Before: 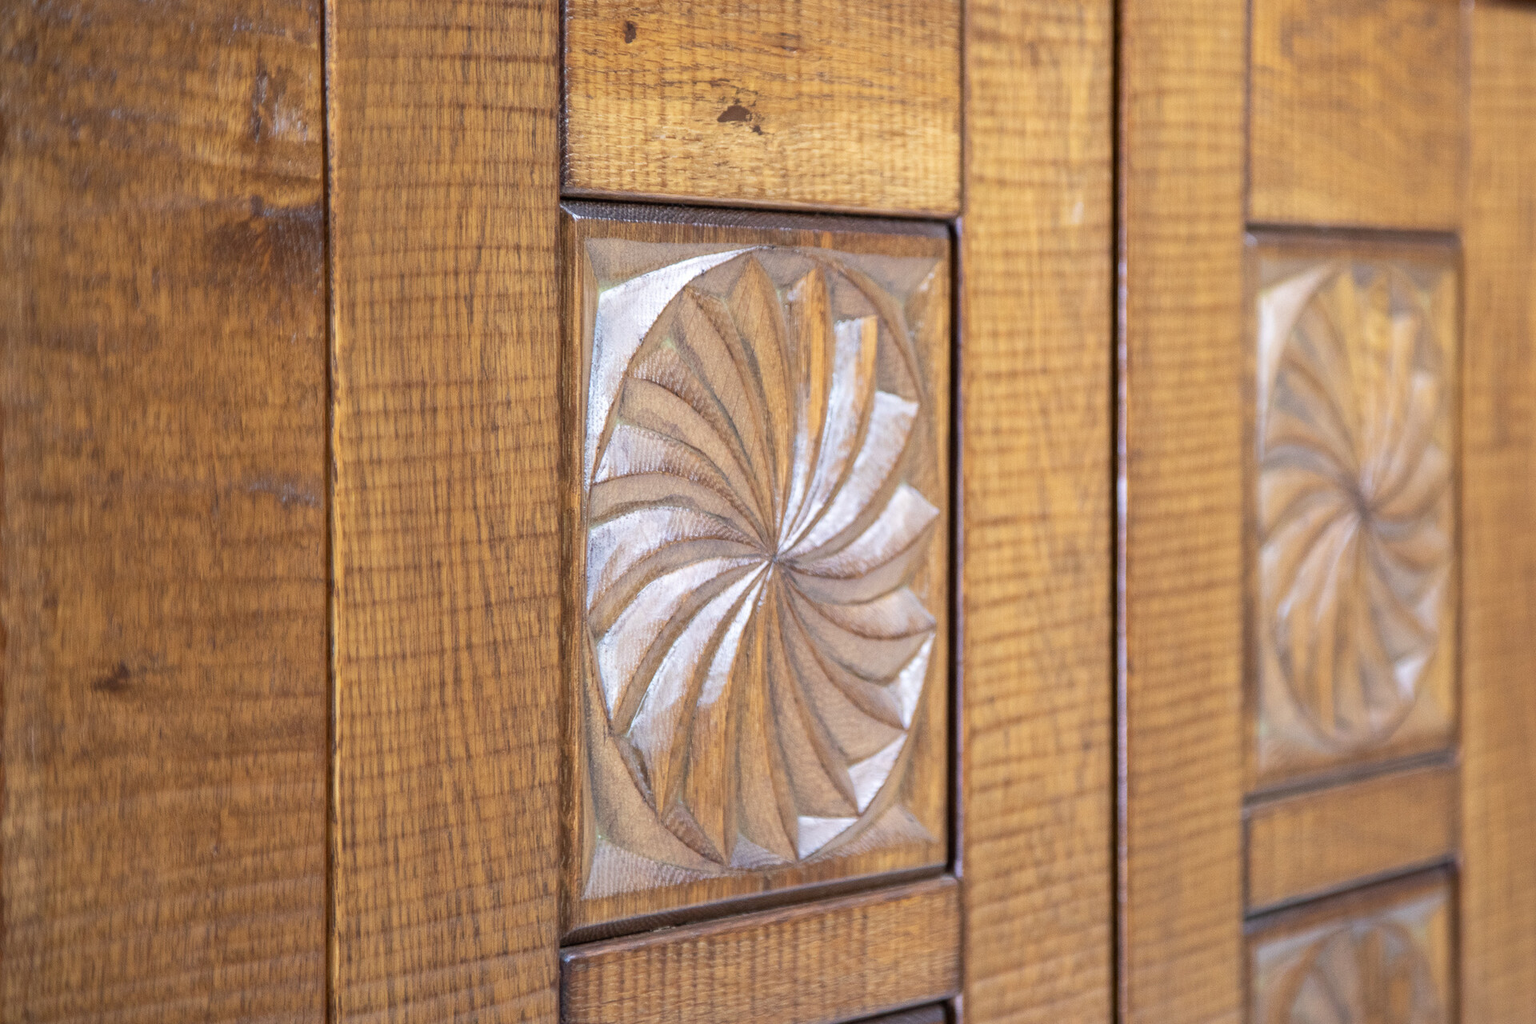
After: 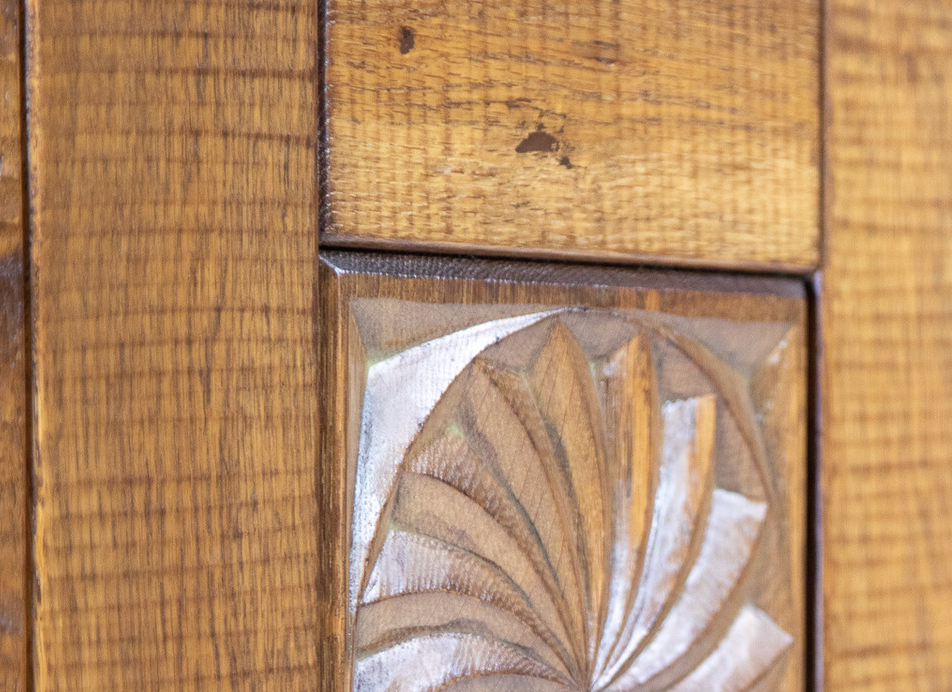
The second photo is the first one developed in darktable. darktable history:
crop: left 19.88%, right 30.535%, bottom 45.908%
